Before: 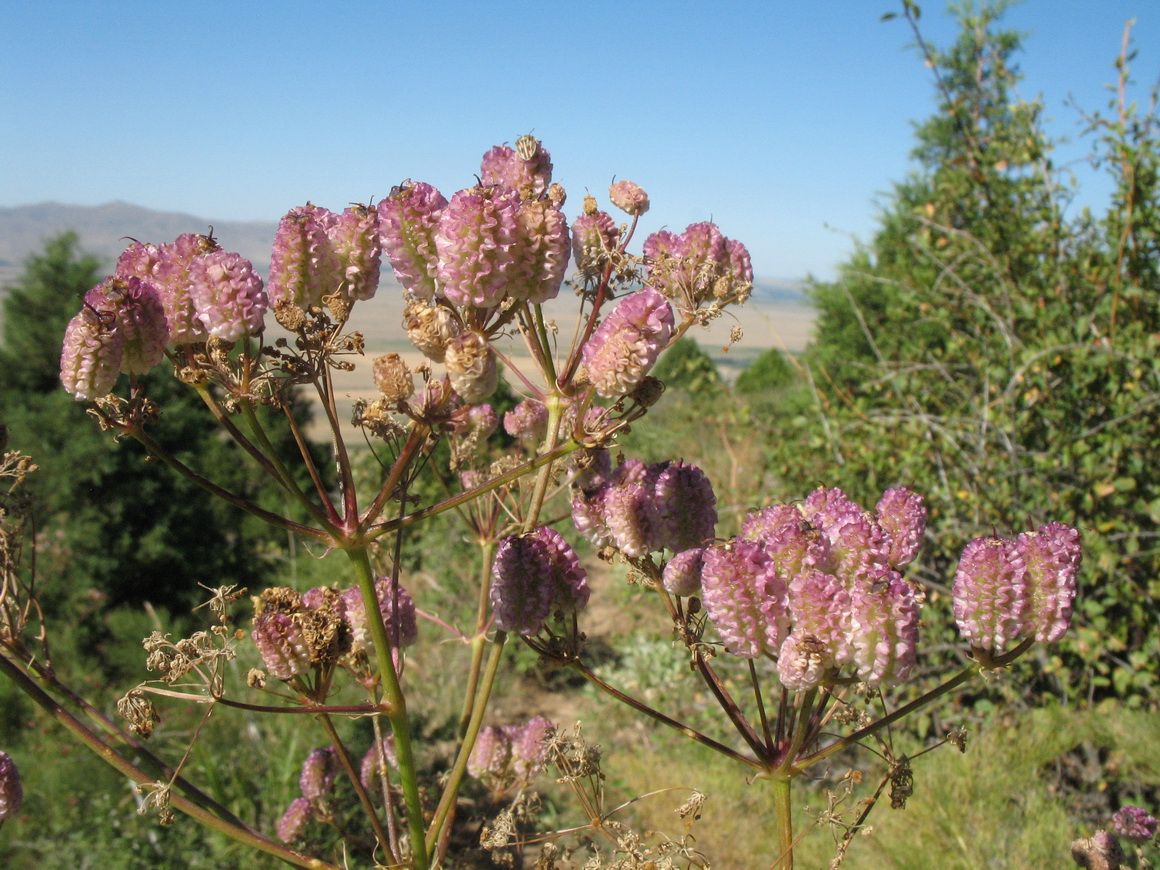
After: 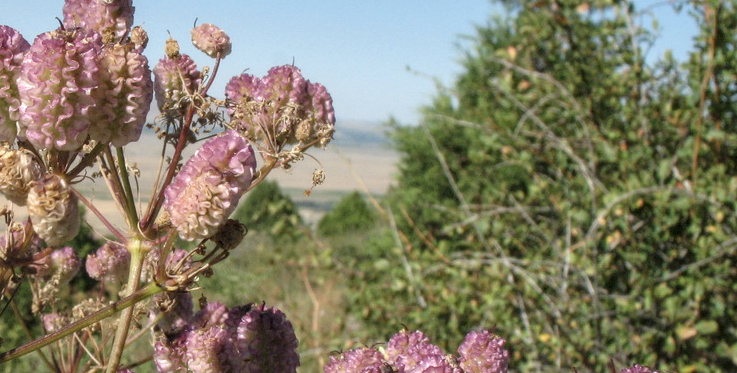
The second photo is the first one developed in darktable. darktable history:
local contrast: on, module defaults
crop: left 36.116%, top 18.126%, right 0.311%, bottom 38.919%
color correction: highlights b* -0.006, saturation 0.841
